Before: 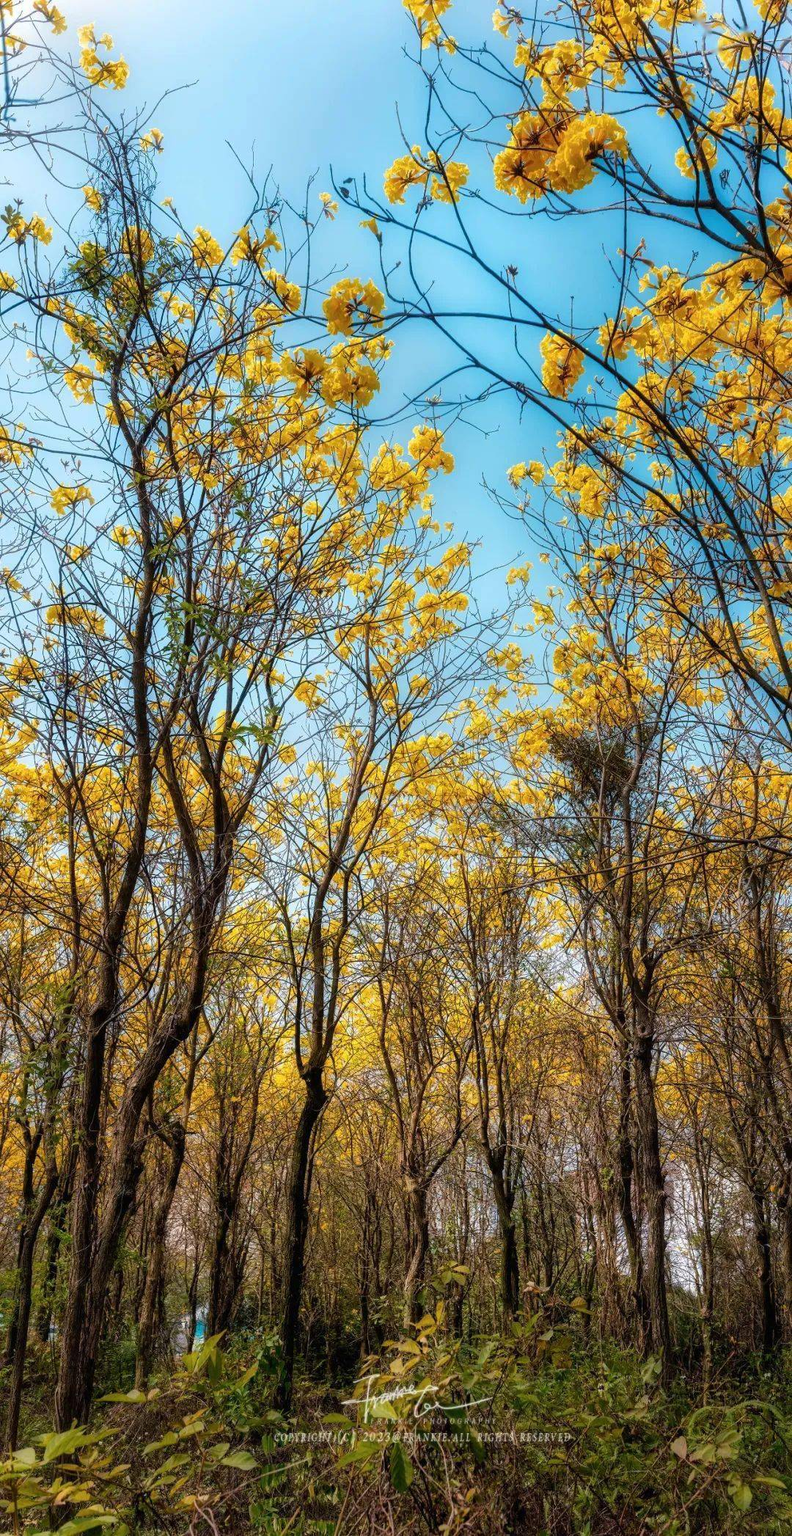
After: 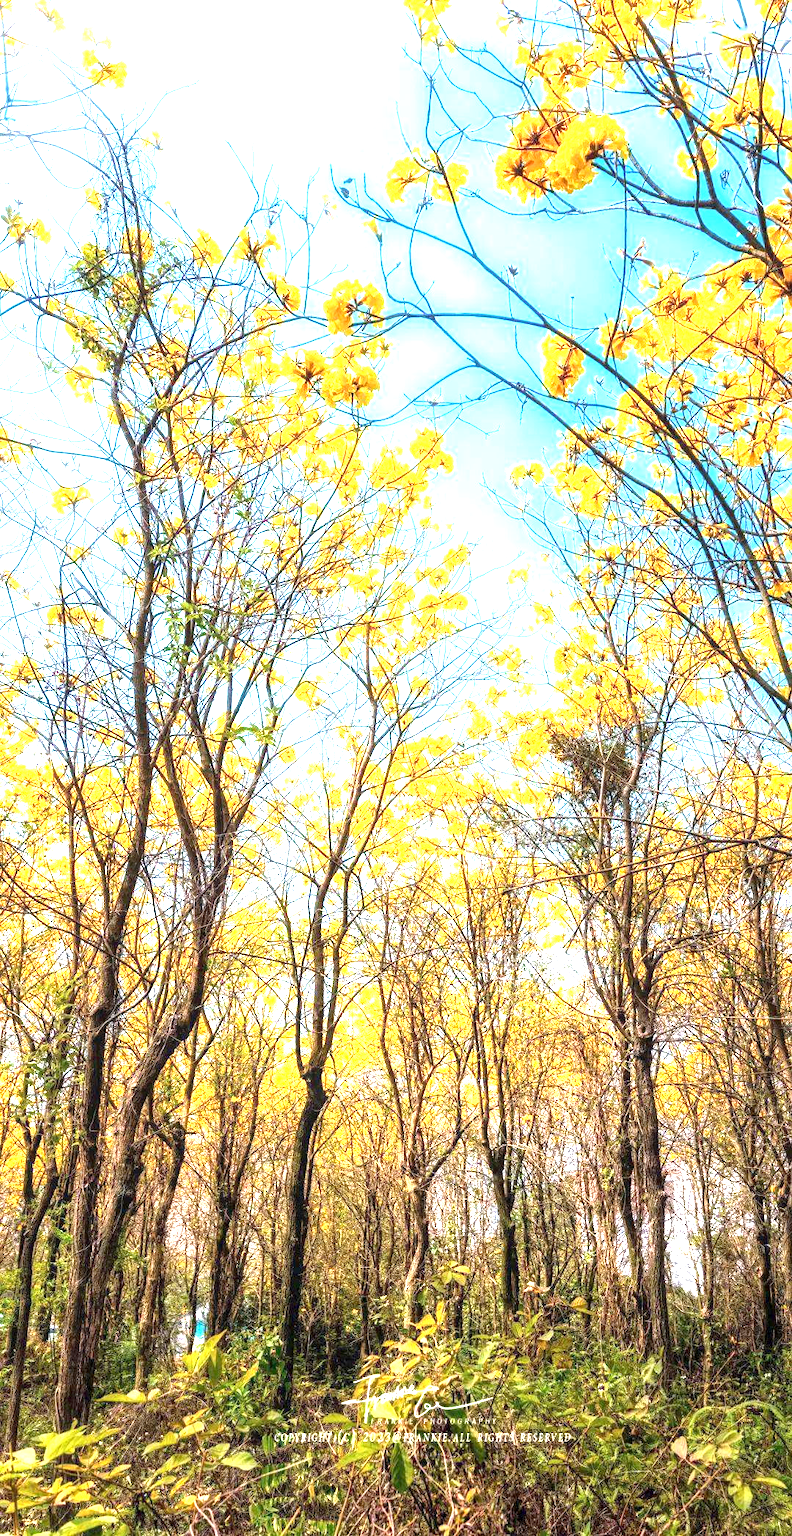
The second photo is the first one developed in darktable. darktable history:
local contrast: on, module defaults
exposure: exposure 1.988 EV, compensate exposure bias true, compensate highlight preservation false
